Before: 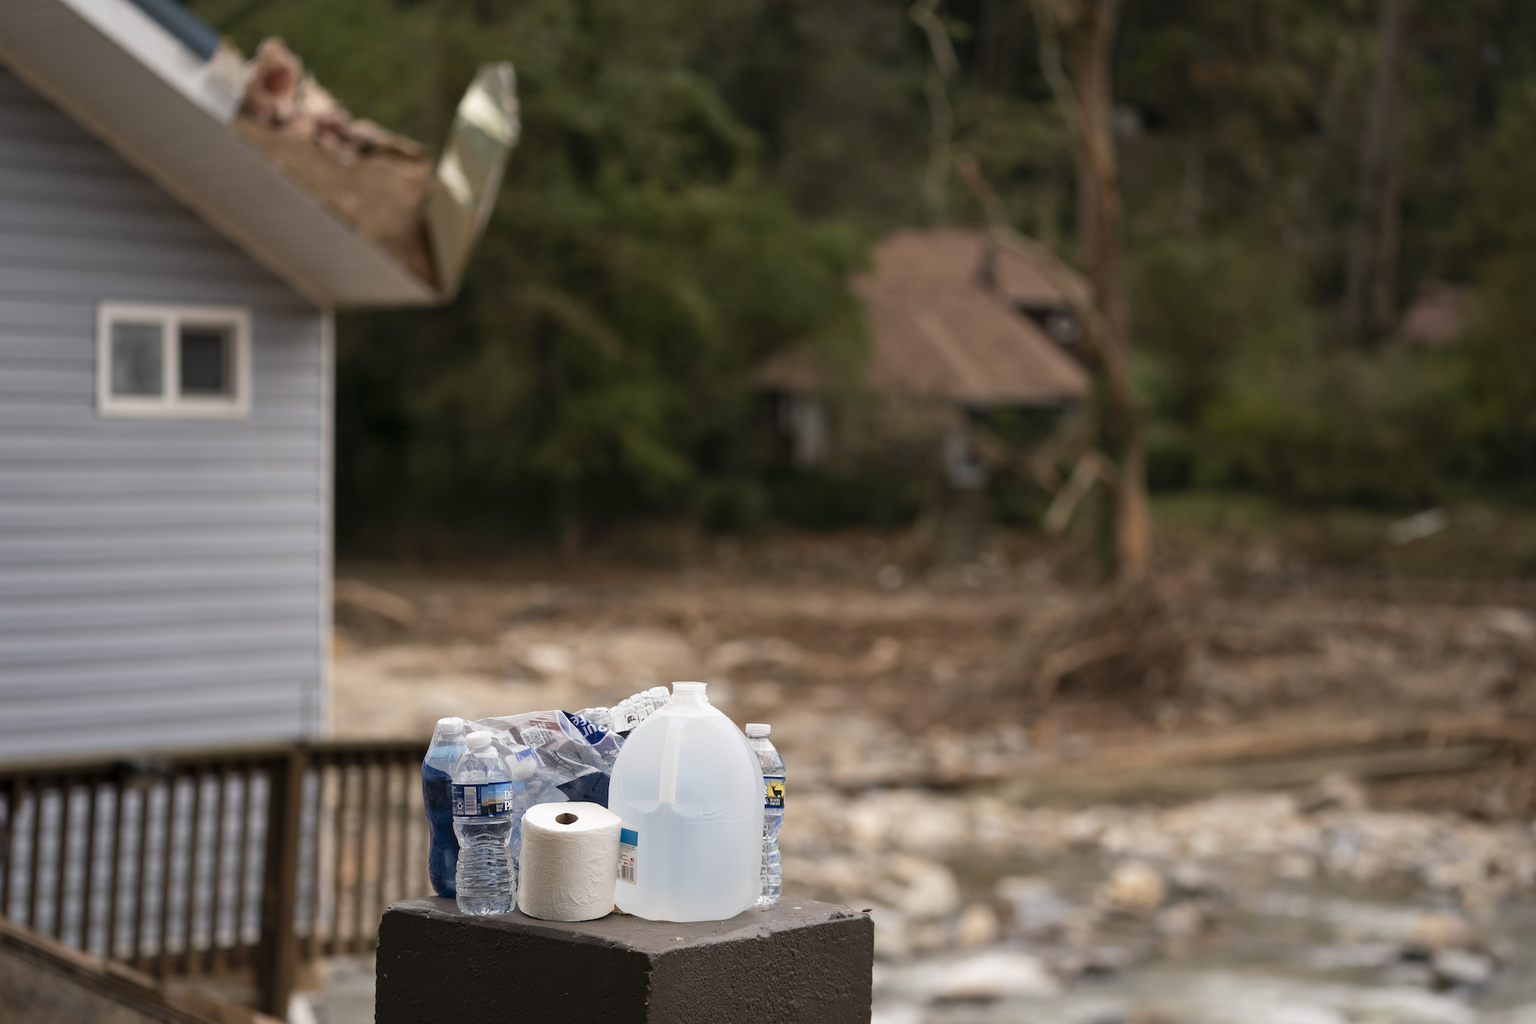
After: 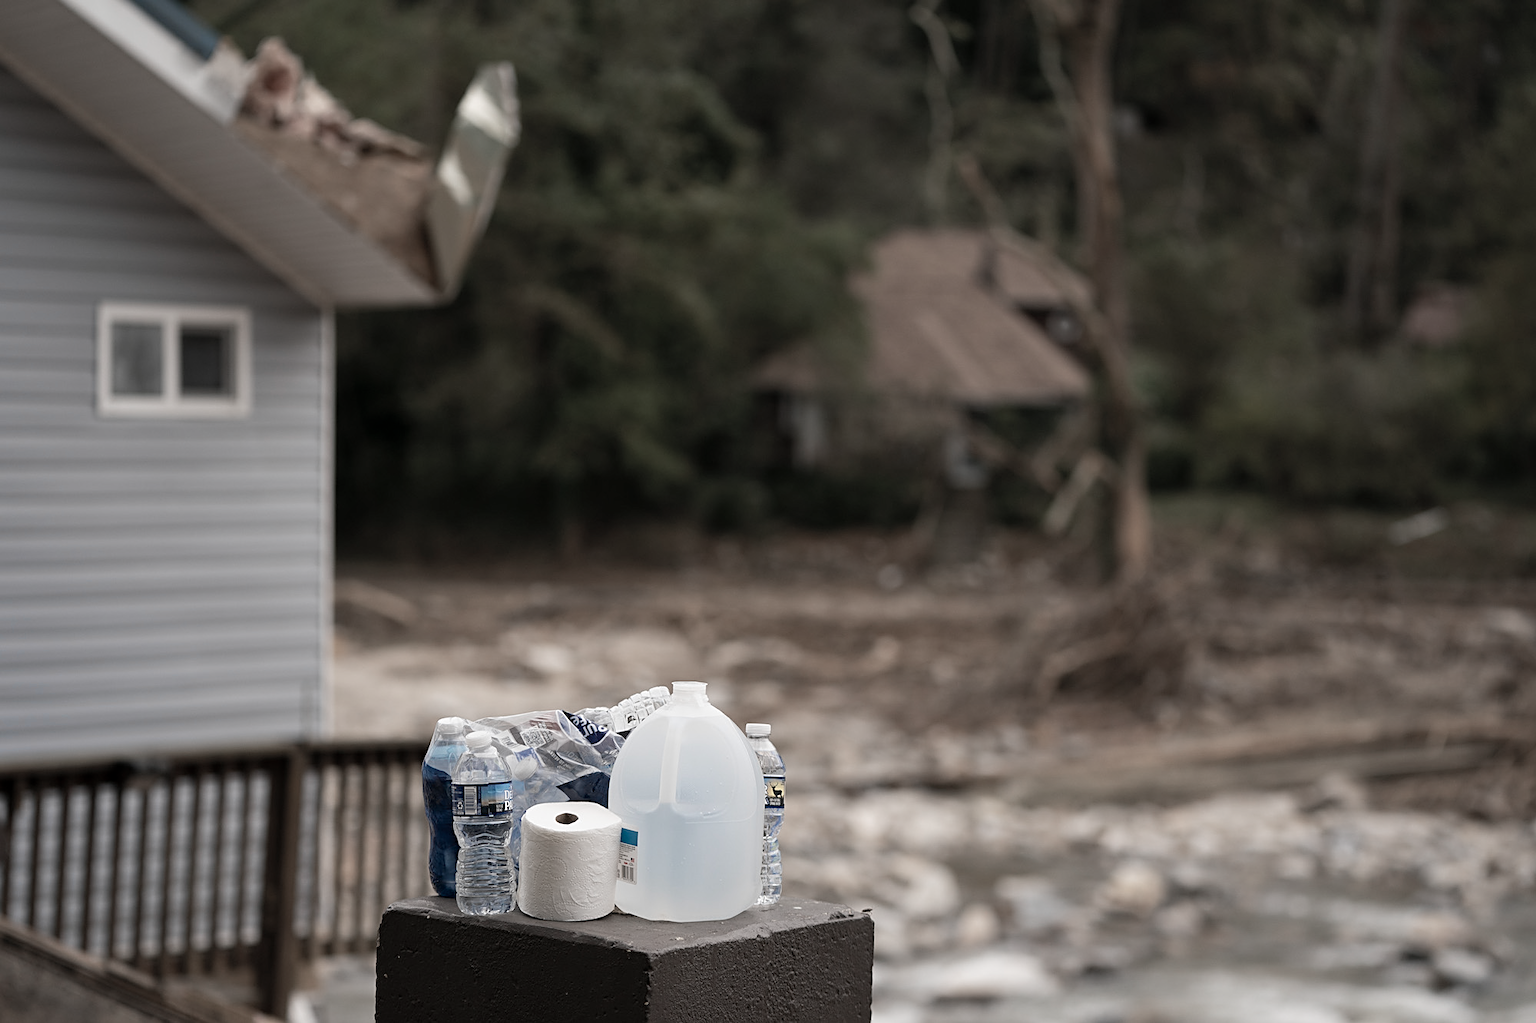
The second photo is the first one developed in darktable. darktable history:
color correction: highlights b* -0.045, saturation 1.13
sharpen: on, module defaults
exposure: exposure -0.056 EV, compensate highlight preservation false
color zones: curves: ch1 [(0.238, 0.163) (0.476, 0.2) (0.733, 0.322) (0.848, 0.134)]
